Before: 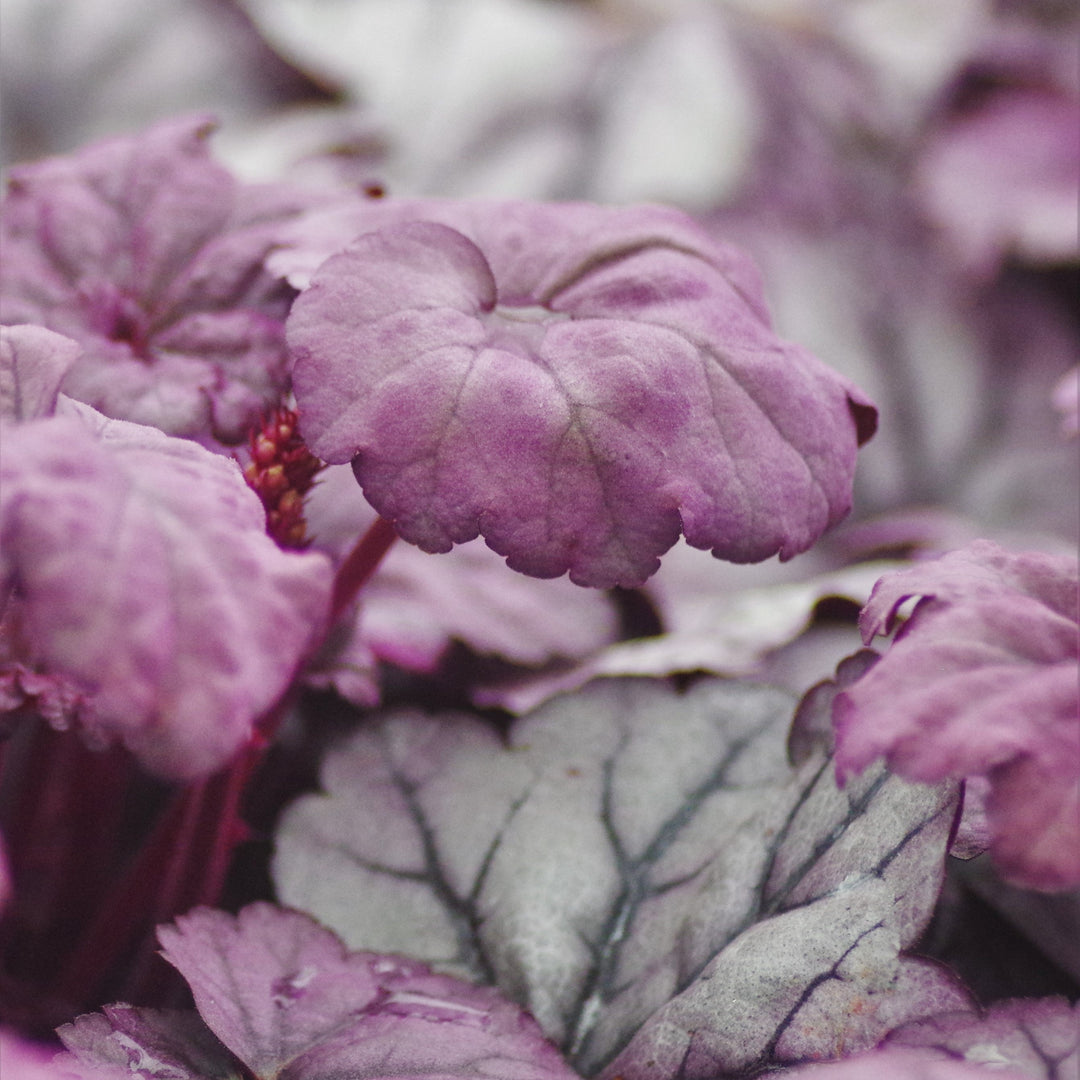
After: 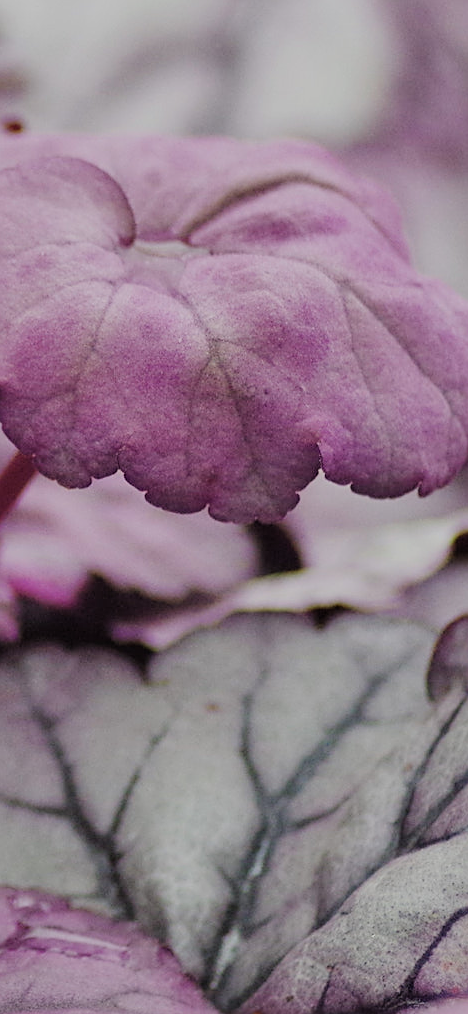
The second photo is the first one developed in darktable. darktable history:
sharpen: on, module defaults
filmic rgb: black relative exposure -7.15 EV, white relative exposure 5.36 EV, hardness 3.02, color science v6 (2022)
crop: left 33.452%, top 6.025%, right 23.155%
